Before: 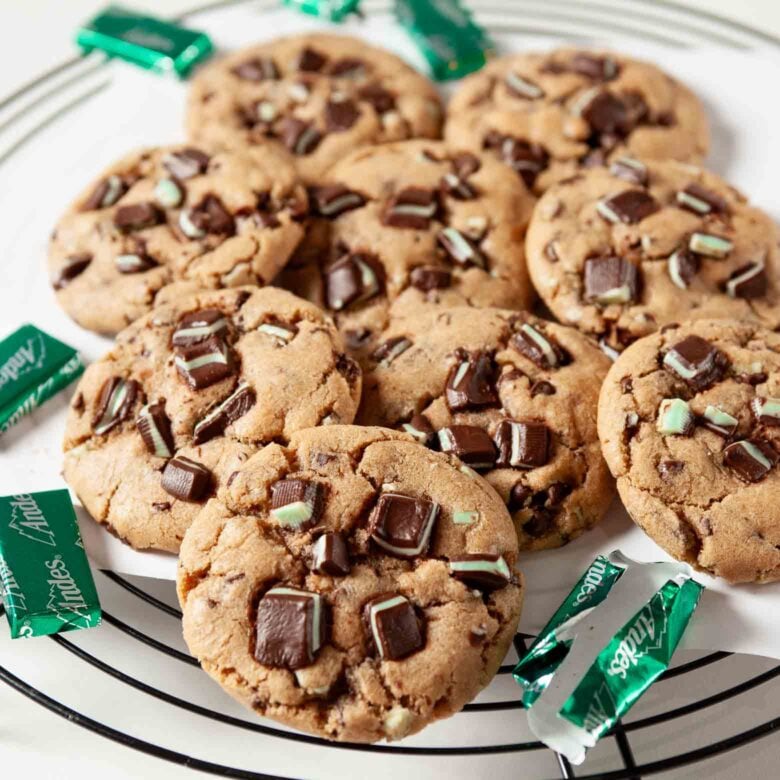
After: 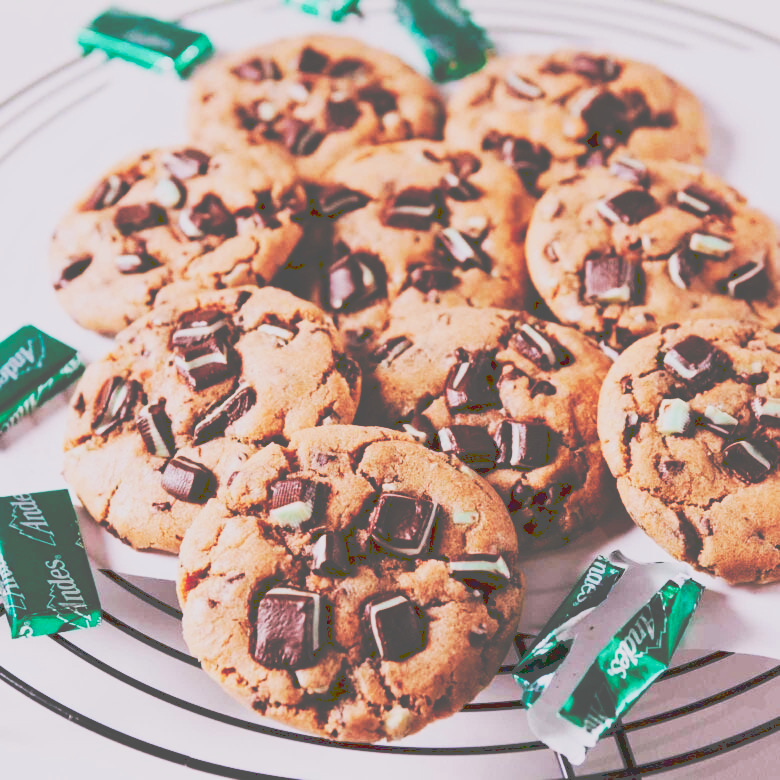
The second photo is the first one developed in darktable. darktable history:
filmic rgb: black relative exposure -6.68 EV, white relative exposure 4.56 EV, hardness 3.25
white balance: red 1.066, blue 1.119
tone curve: curves: ch0 [(0, 0) (0.003, 0.331) (0.011, 0.333) (0.025, 0.333) (0.044, 0.334) (0.069, 0.335) (0.1, 0.338) (0.136, 0.342) (0.177, 0.347) (0.224, 0.352) (0.277, 0.359) (0.335, 0.39) (0.399, 0.434) (0.468, 0.509) (0.543, 0.615) (0.623, 0.731) (0.709, 0.814) (0.801, 0.88) (0.898, 0.921) (1, 1)], preserve colors none
